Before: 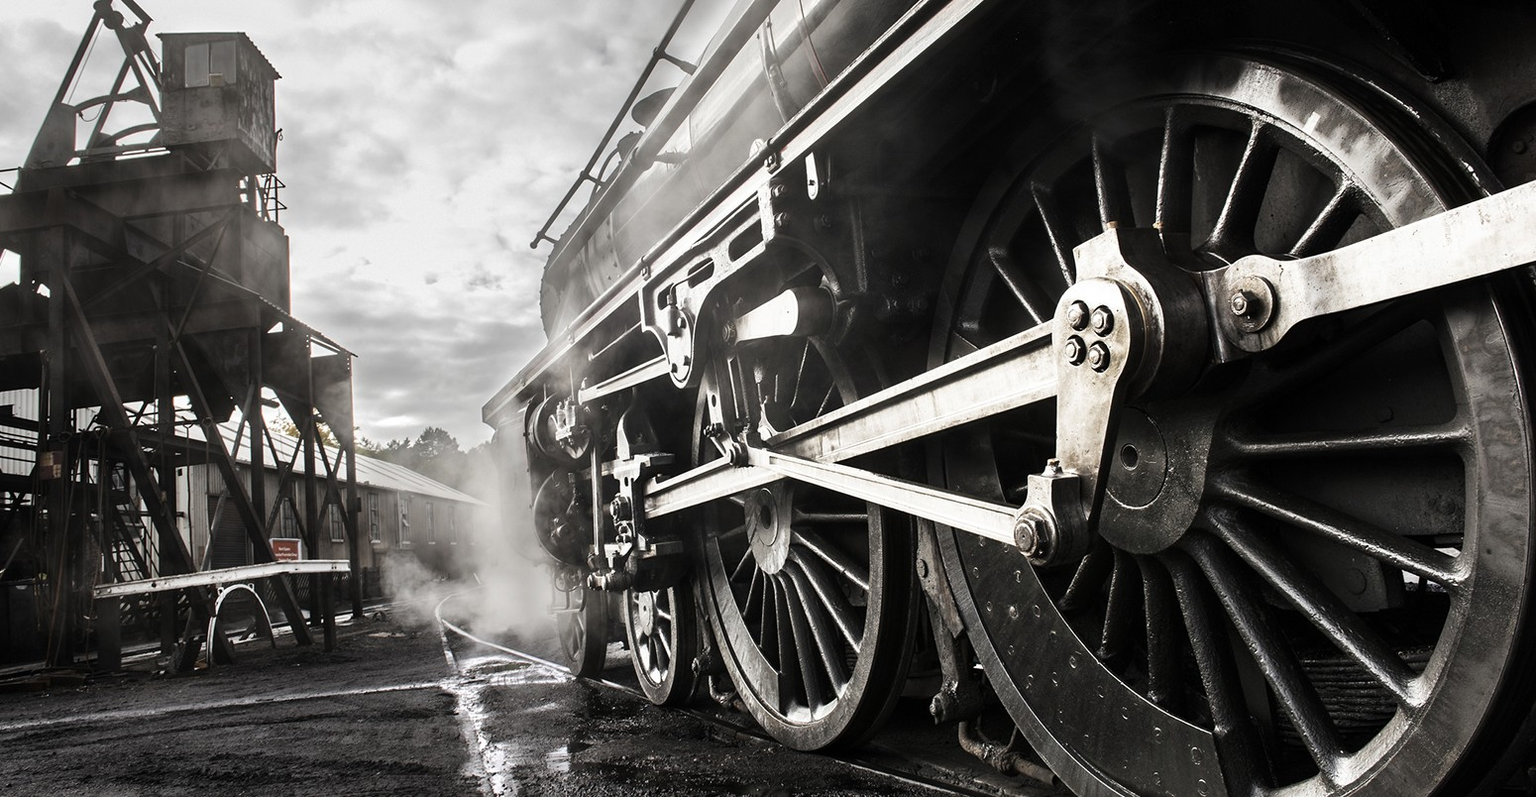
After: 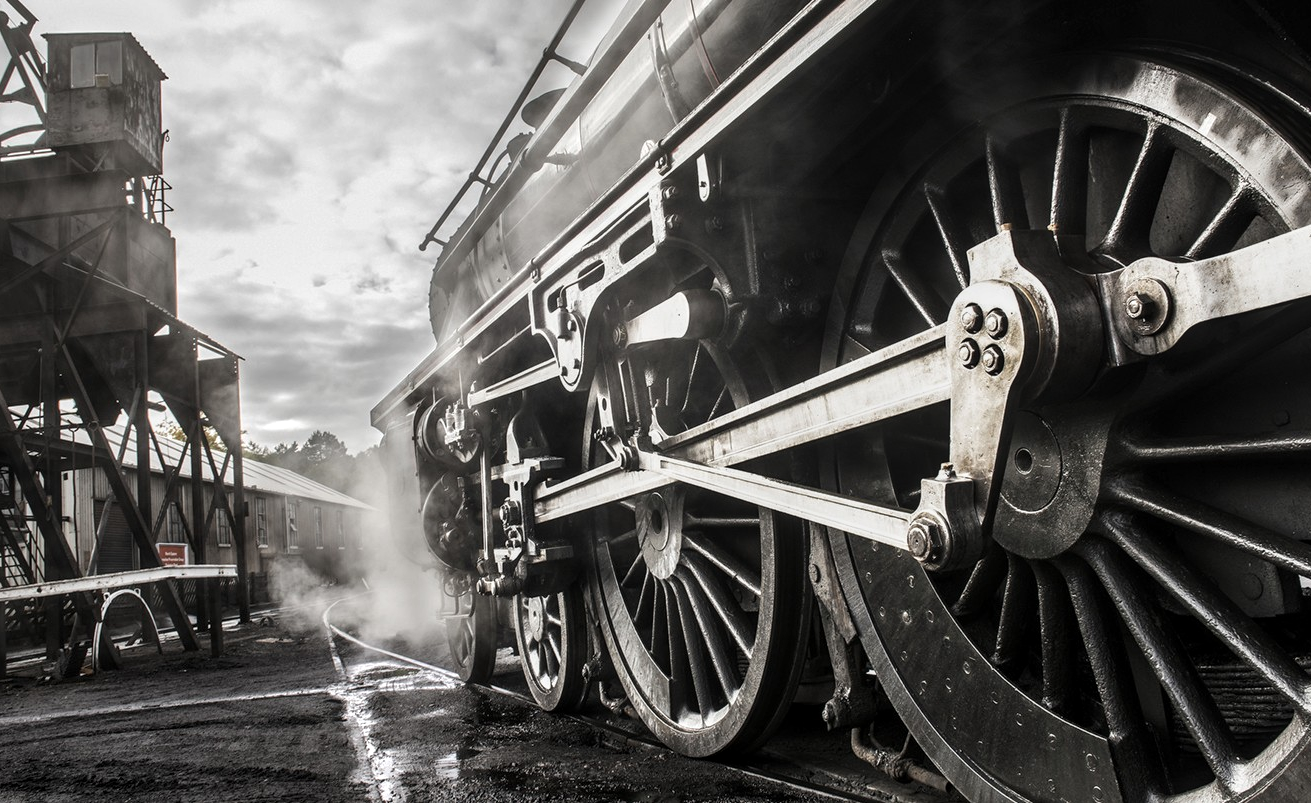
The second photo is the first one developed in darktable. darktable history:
crop: left 7.504%, right 7.868%
local contrast: on, module defaults
